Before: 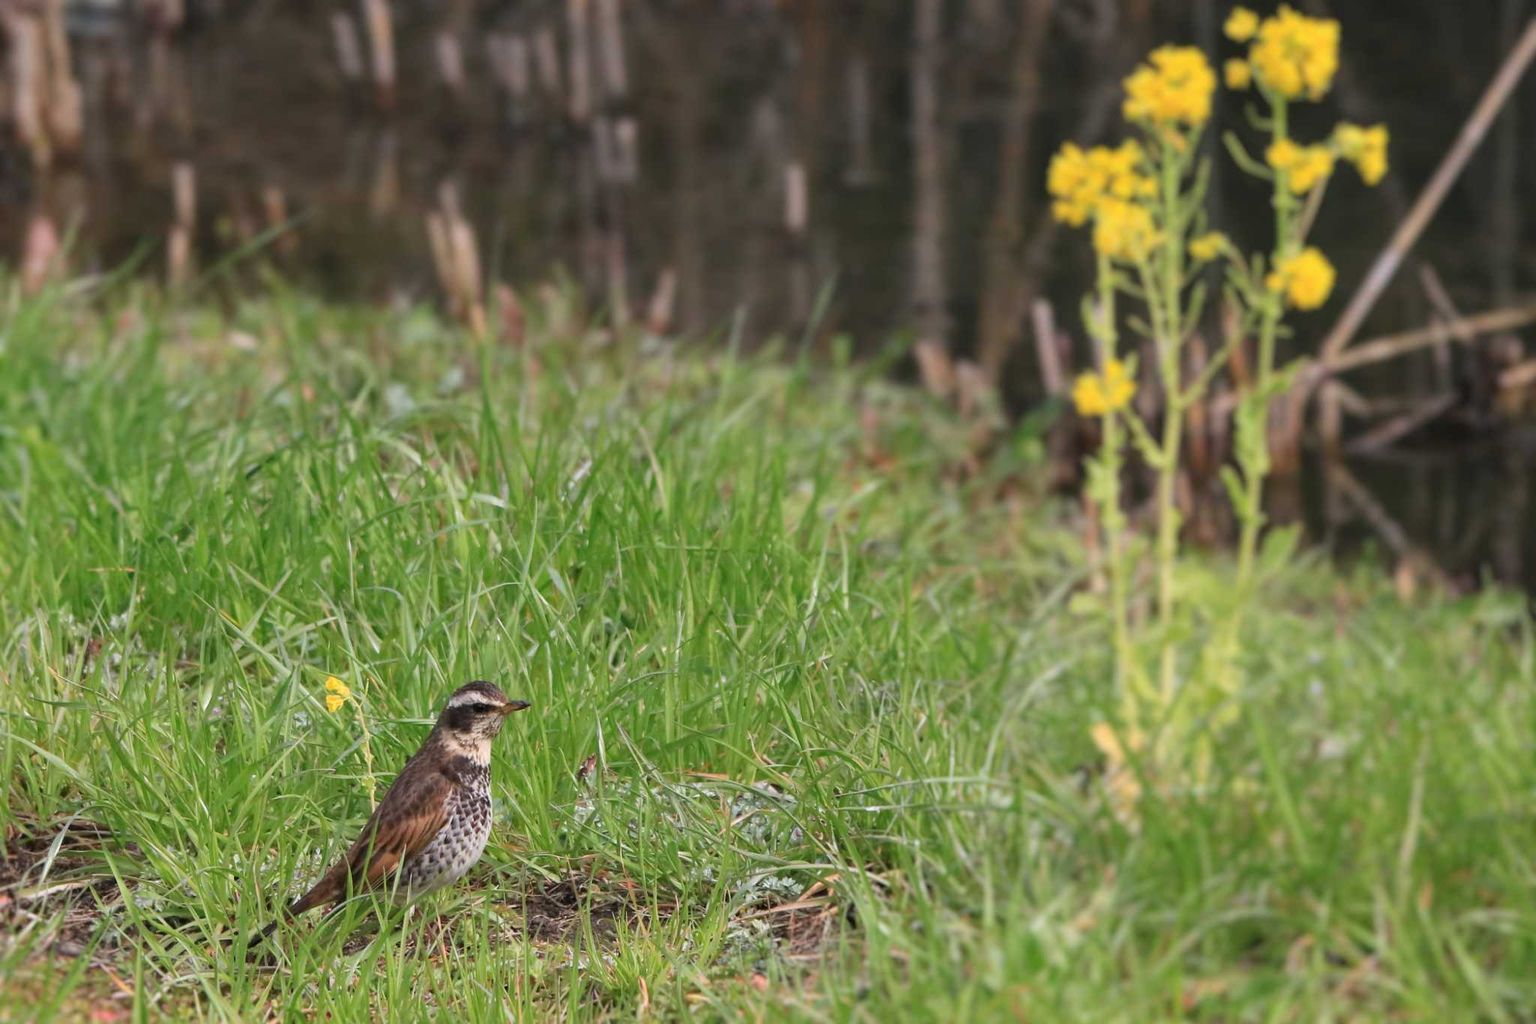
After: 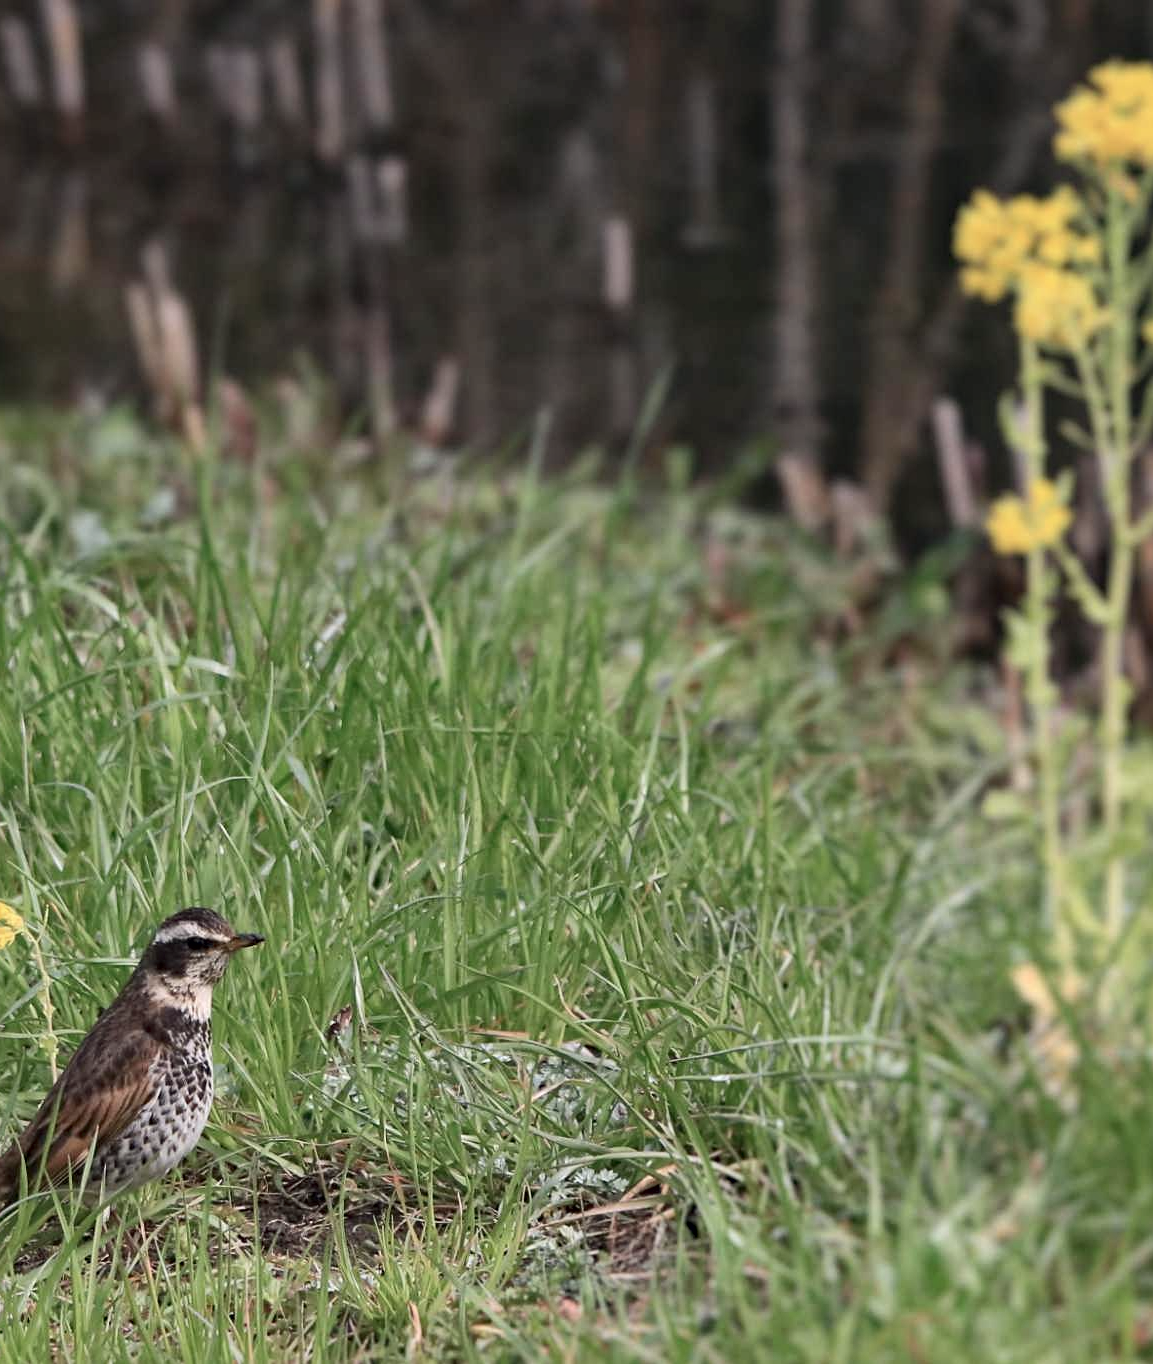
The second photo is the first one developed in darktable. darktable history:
tone equalizer: -8 EV 0.061 EV, edges refinement/feathering 500, mask exposure compensation -1.57 EV, preserve details no
crop: left 21.641%, right 22.034%, bottom 0.01%
haze removal: compatibility mode true, adaptive false
exposure: black level correction 0.001, exposure -0.124 EV, compensate highlight preservation false
contrast brightness saturation: contrast 0.104, saturation -0.288
local contrast: mode bilateral grid, contrast 19, coarseness 51, detail 120%, midtone range 0.2
sharpen: amount 0.216
